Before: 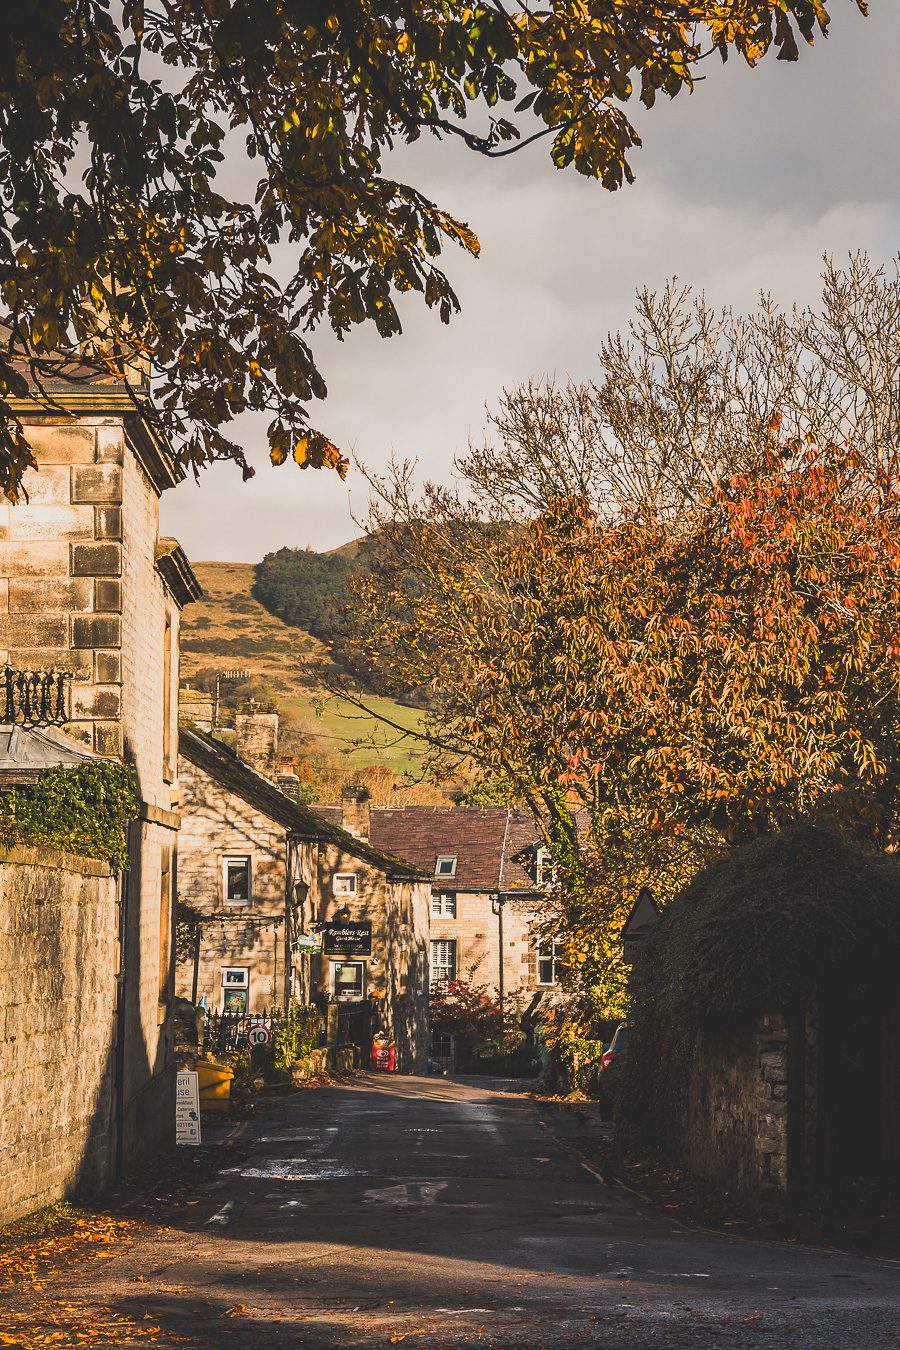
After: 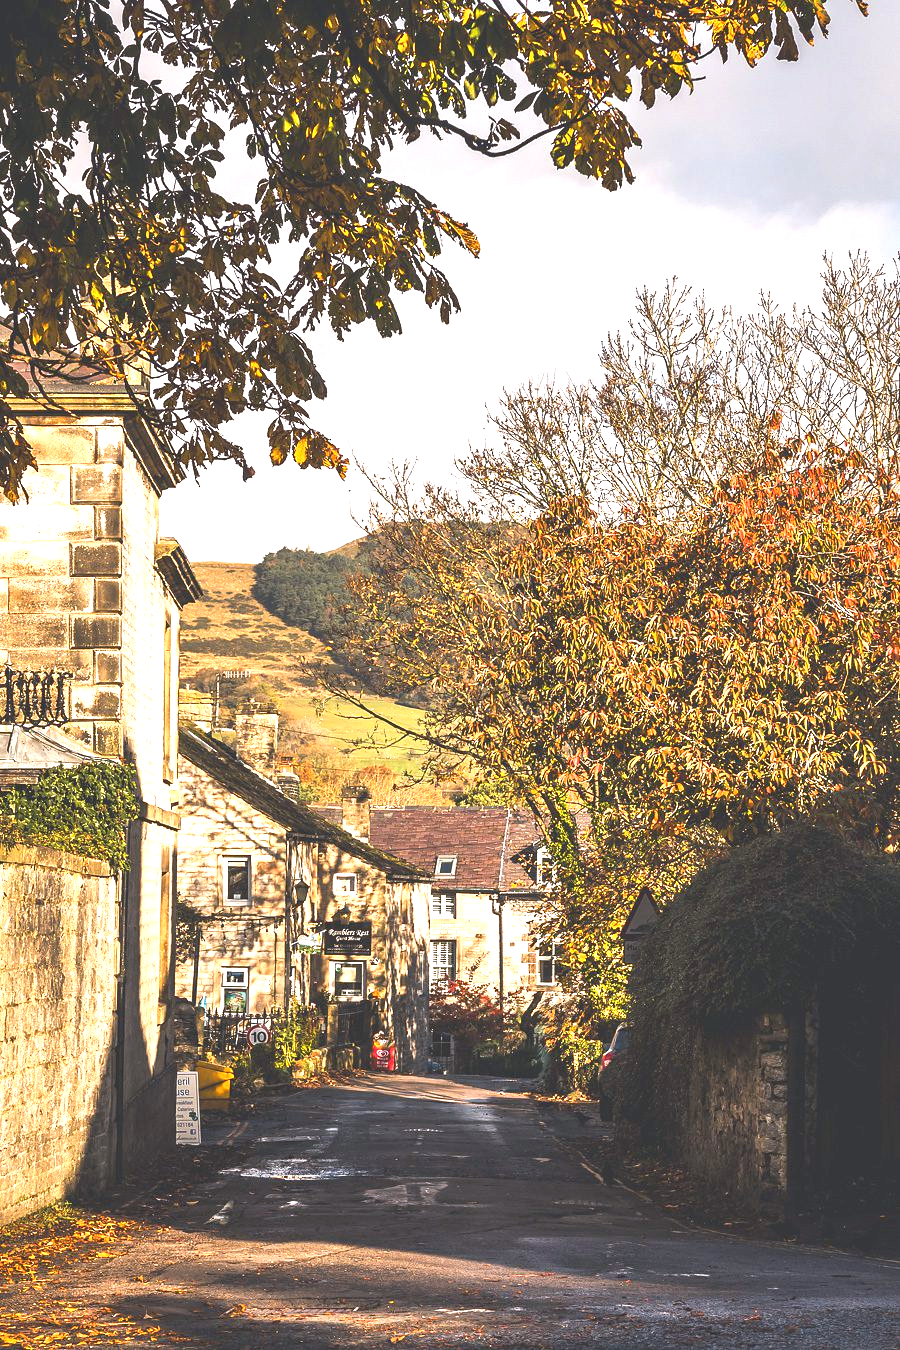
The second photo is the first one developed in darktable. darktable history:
white balance: red 0.984, blue 1.059
exposure: exposure 1.061 EV, compensate highlight preservation false
